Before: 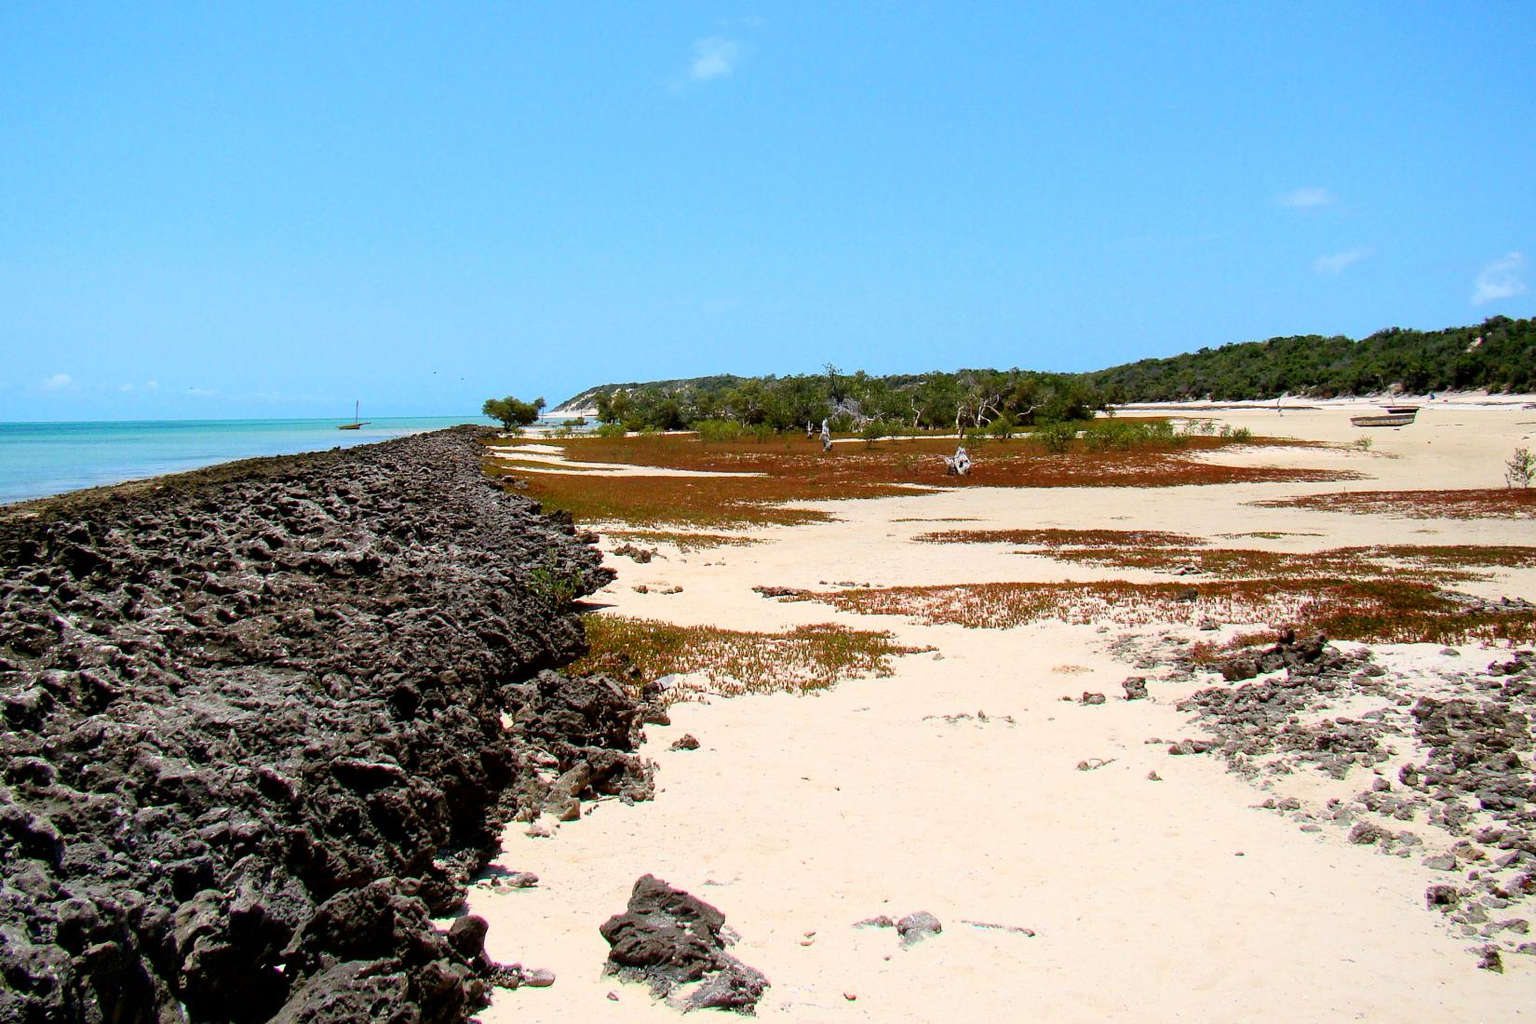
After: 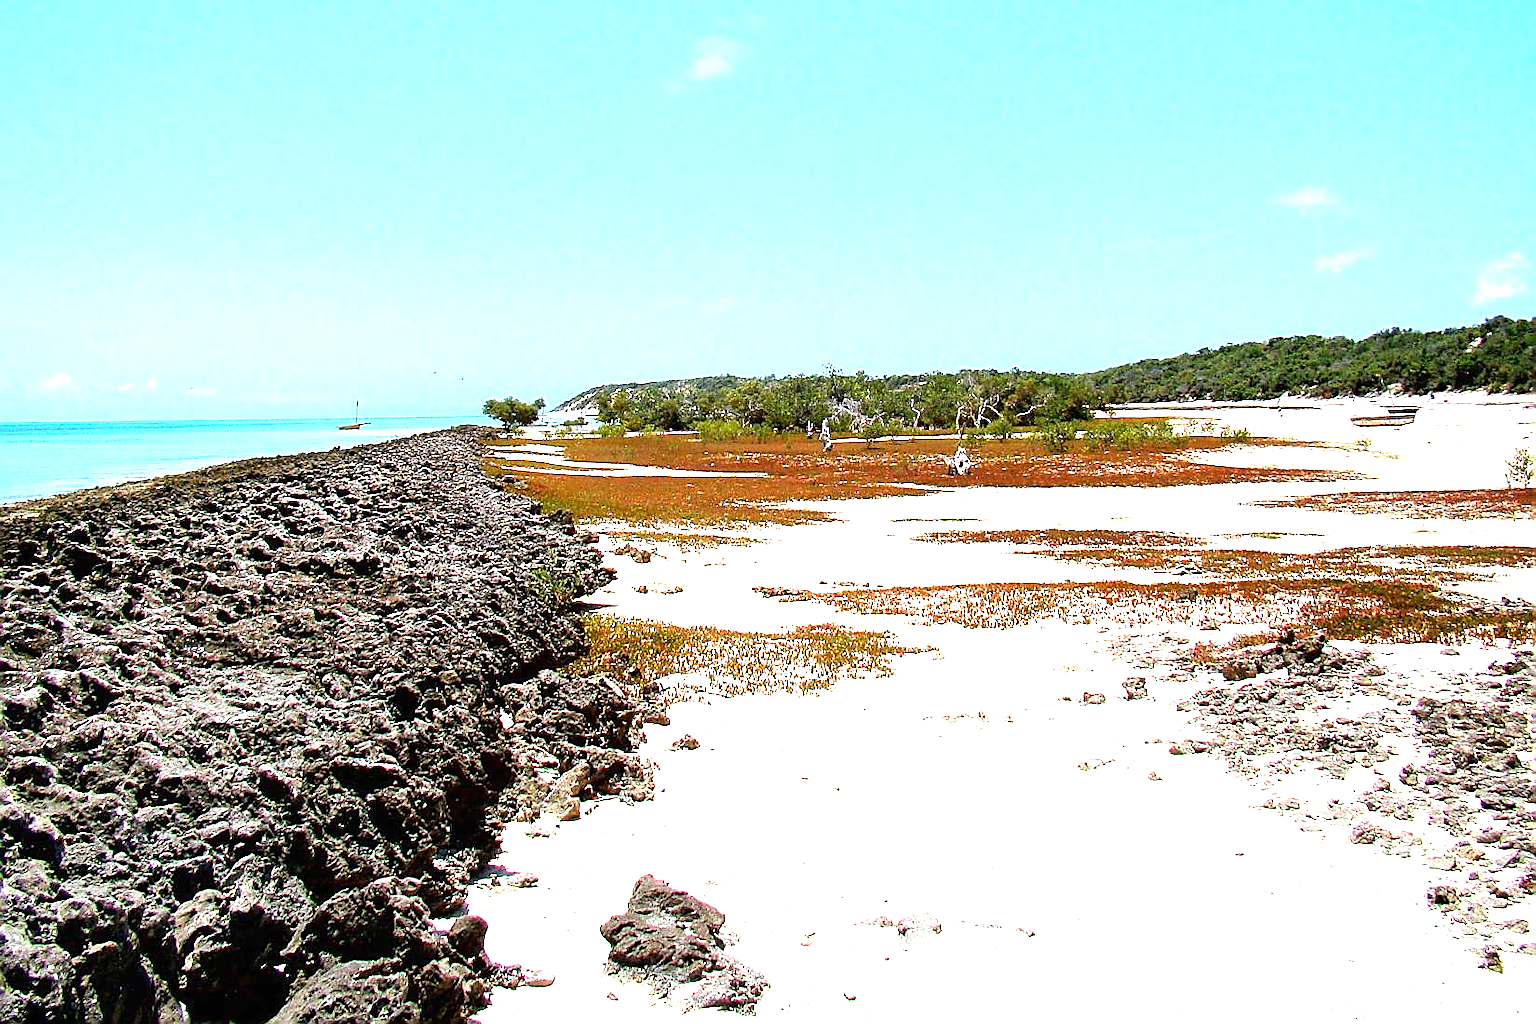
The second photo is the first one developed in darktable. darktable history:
sharpen: radius 1.412, amount 1.263, threshold 0.742
exposure: black level correction 0, exposure 1.373 EV, compensate exposure bias true, compensate highlight preservation false
